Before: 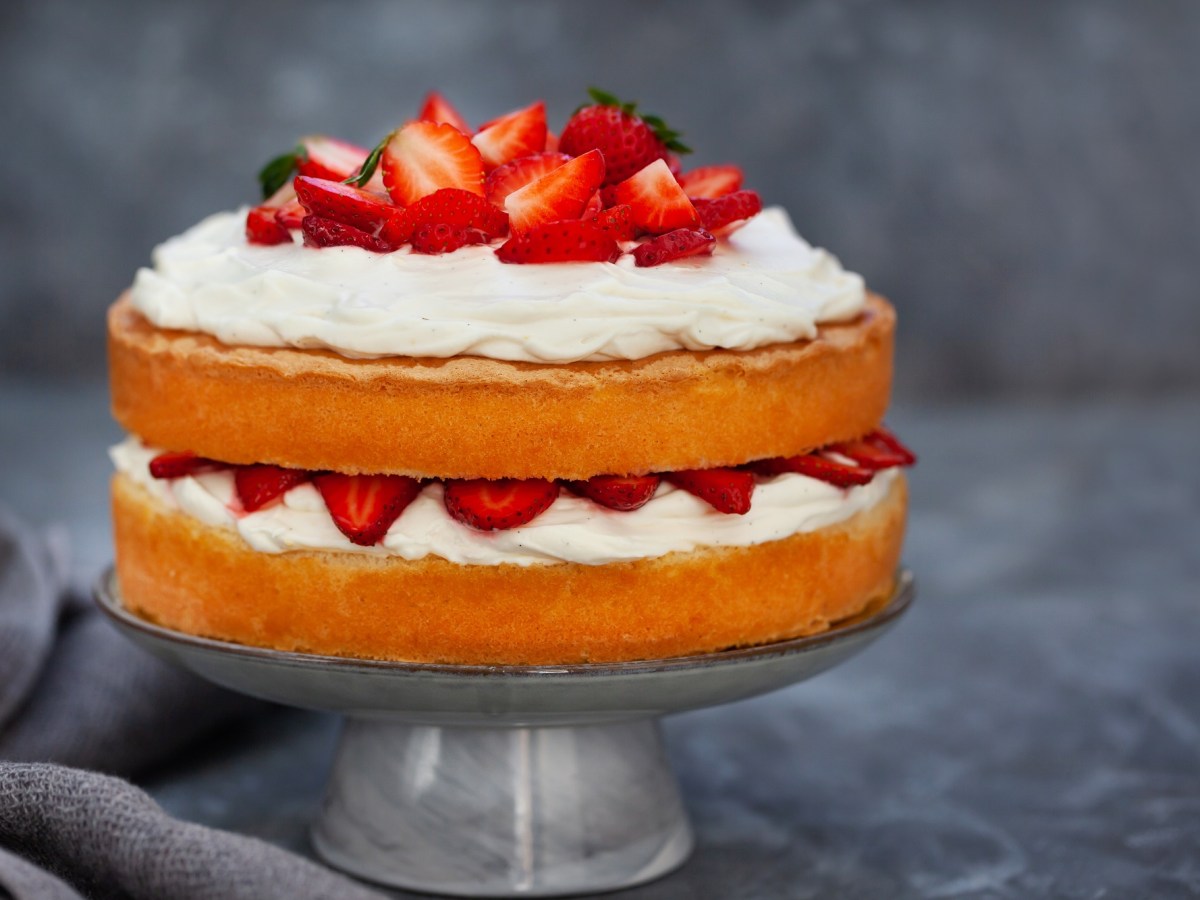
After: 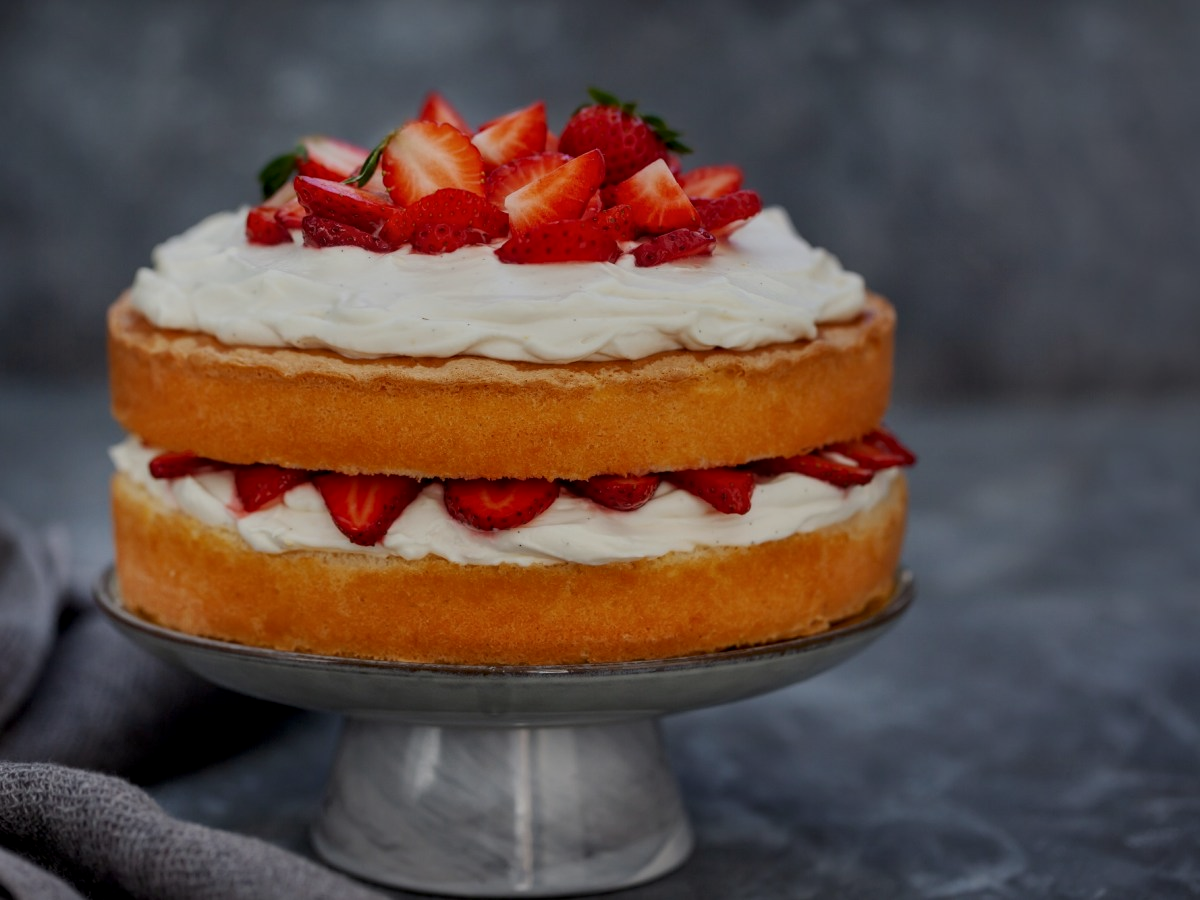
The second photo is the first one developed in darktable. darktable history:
local contrast: on, module defaults
exposure: black level correction 0, exposure -0.84 EV, compensate highlight preservation false
